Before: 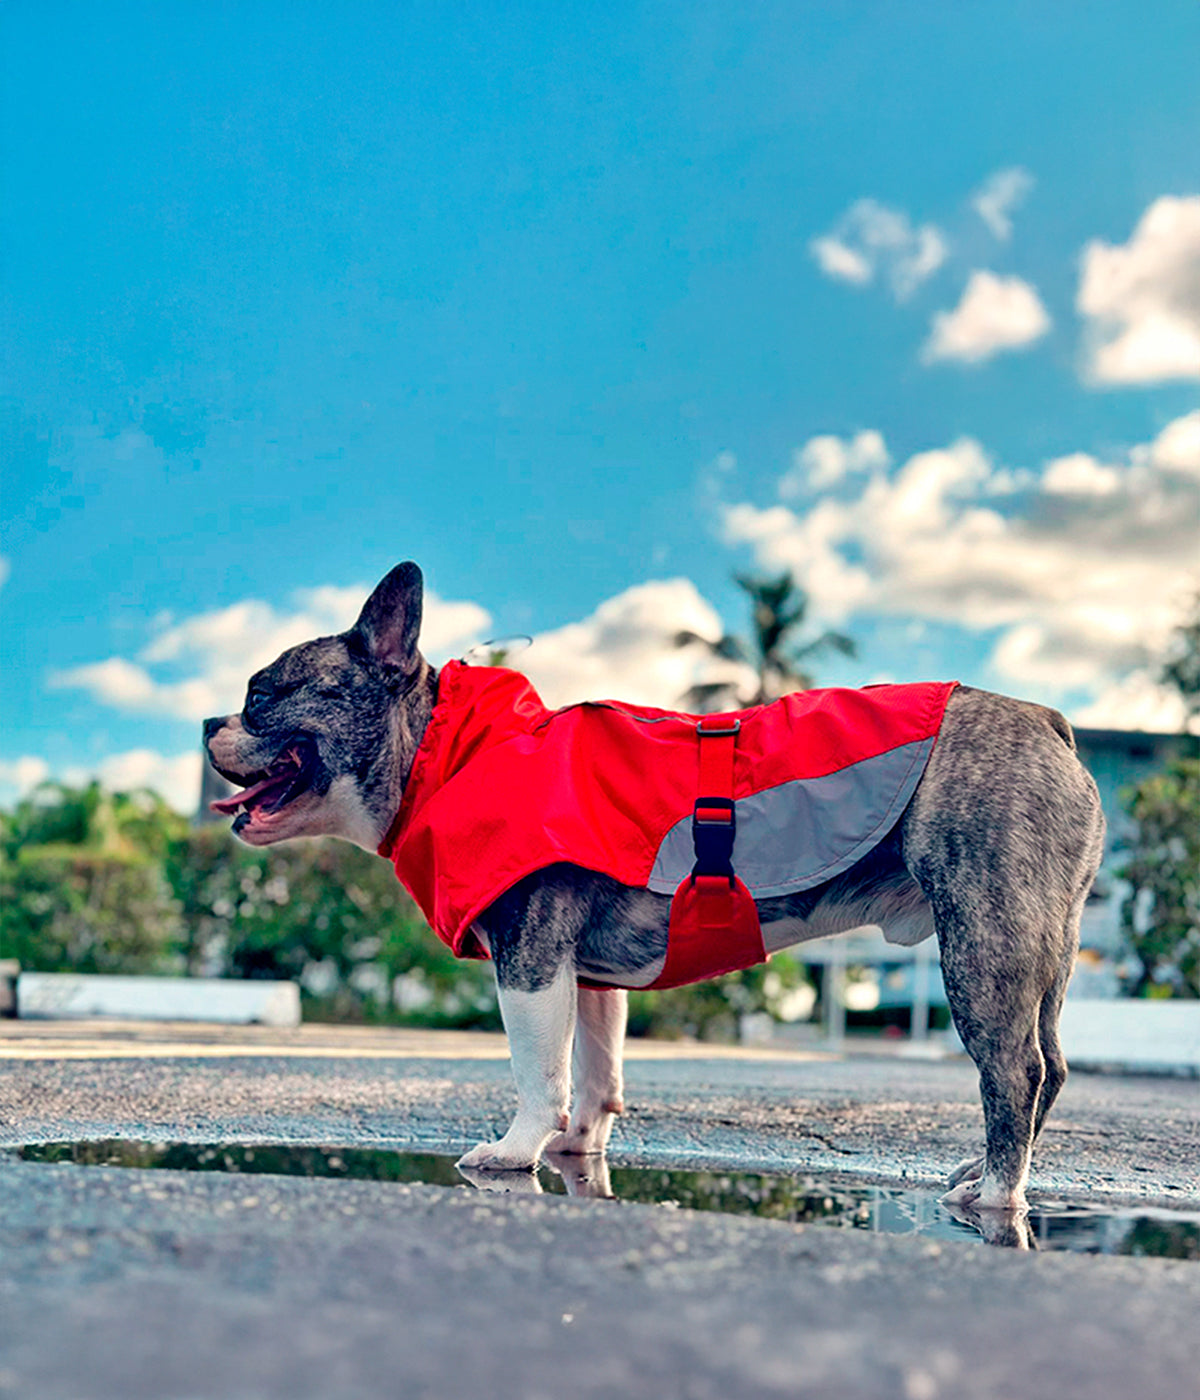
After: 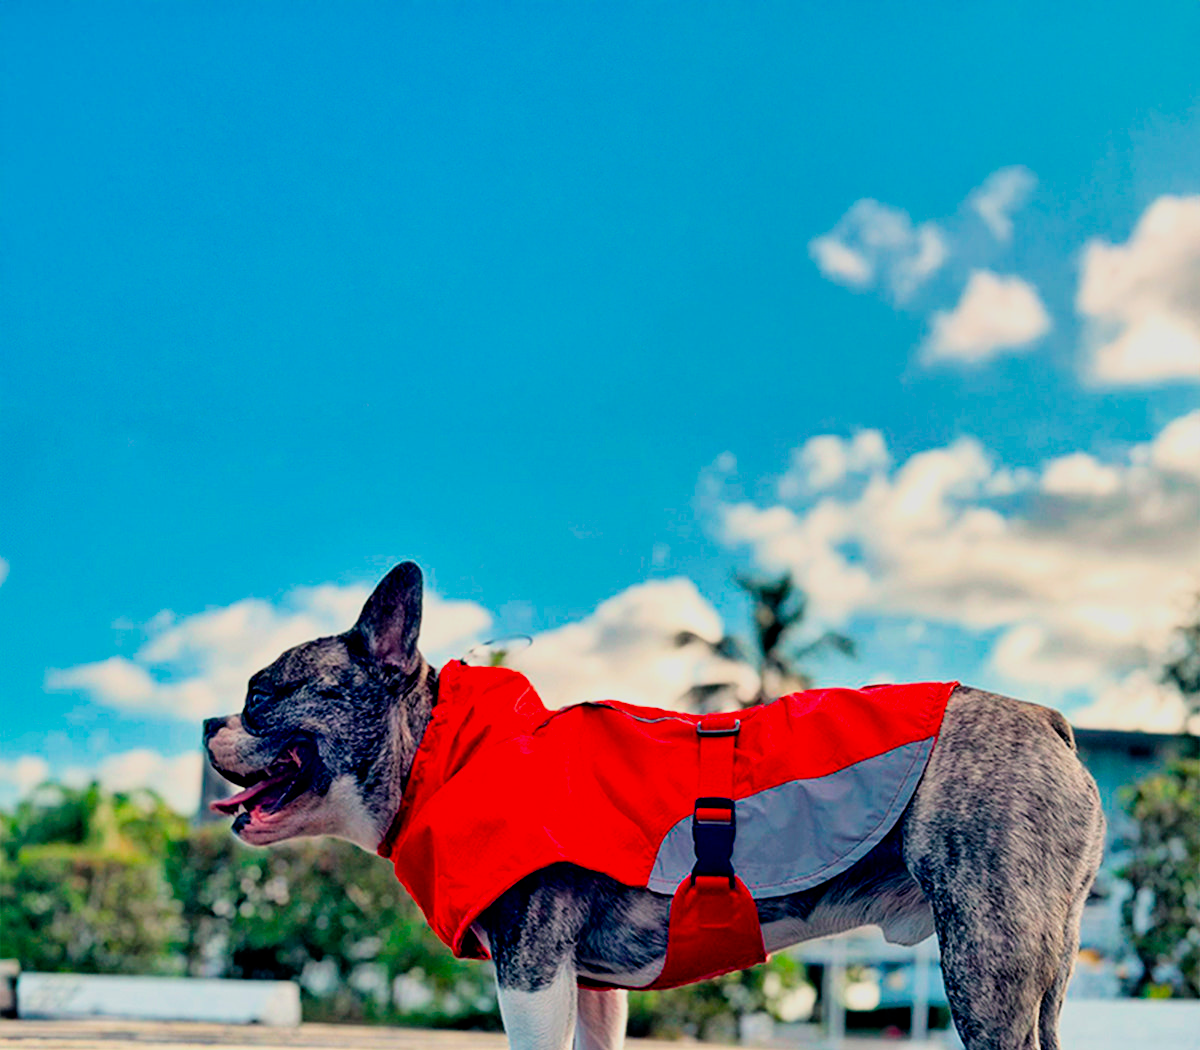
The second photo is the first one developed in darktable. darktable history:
crop: bottom 24.967%
filmic rgb: black relative exposure -7.75 EV, white relative exposure 4.4 EV, threshold 3 EV, target black luminance 0%, hardness 3.76, latitude 50.51%, contrast 1.074, highlights saturation mix 10%, shadows ↔ highlights balance -0.22%, color science v4 (2020), enable highlight reconstruction true
